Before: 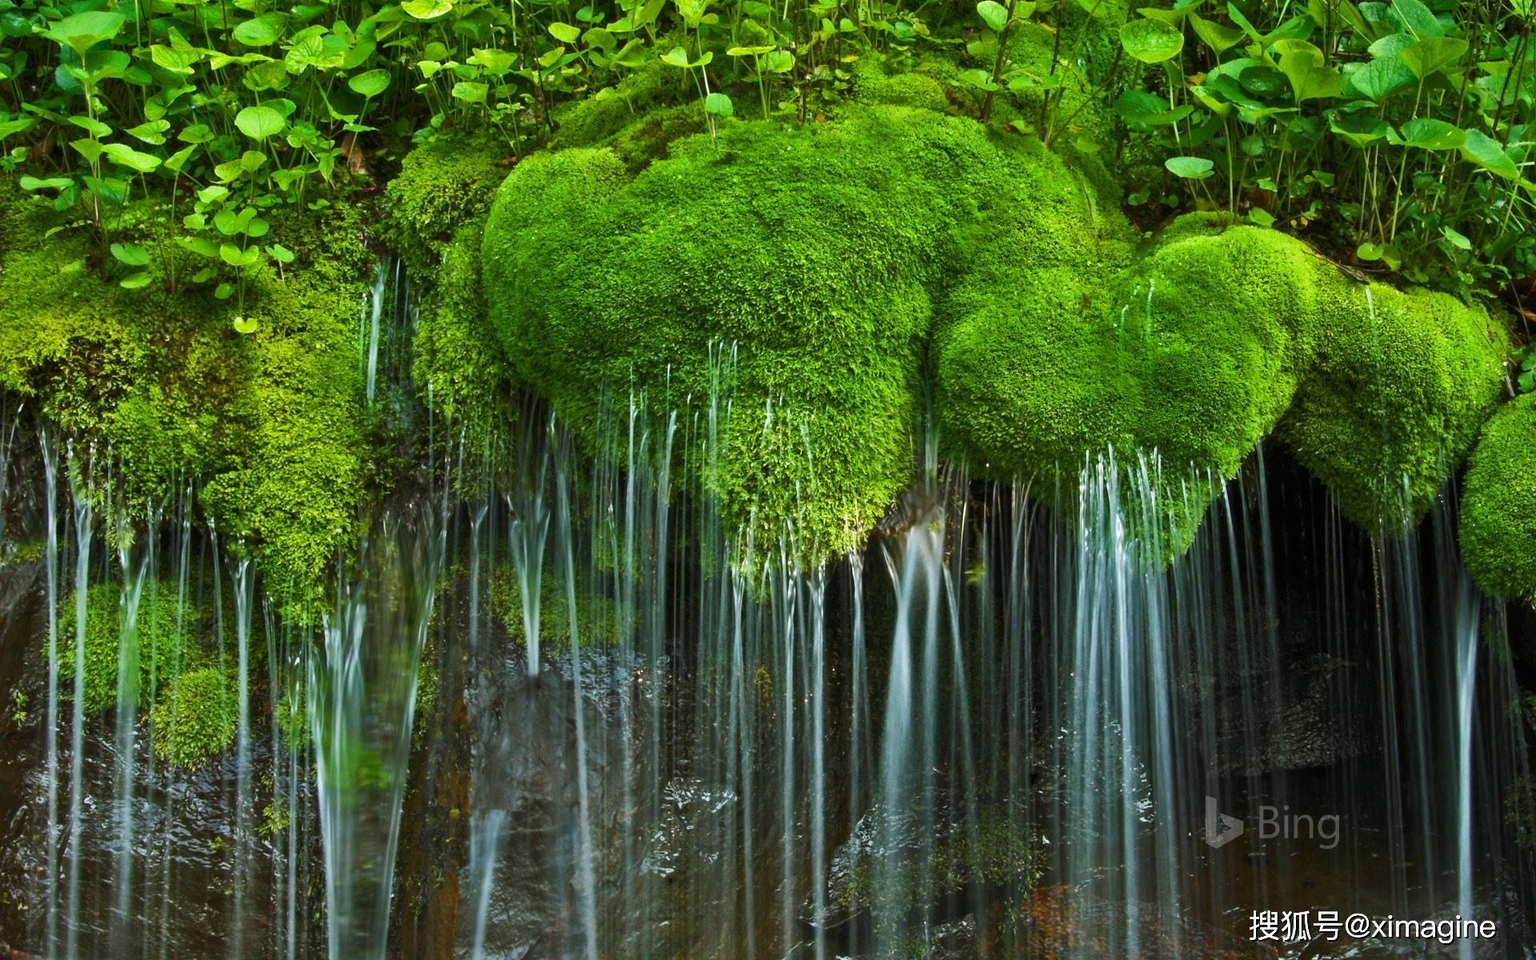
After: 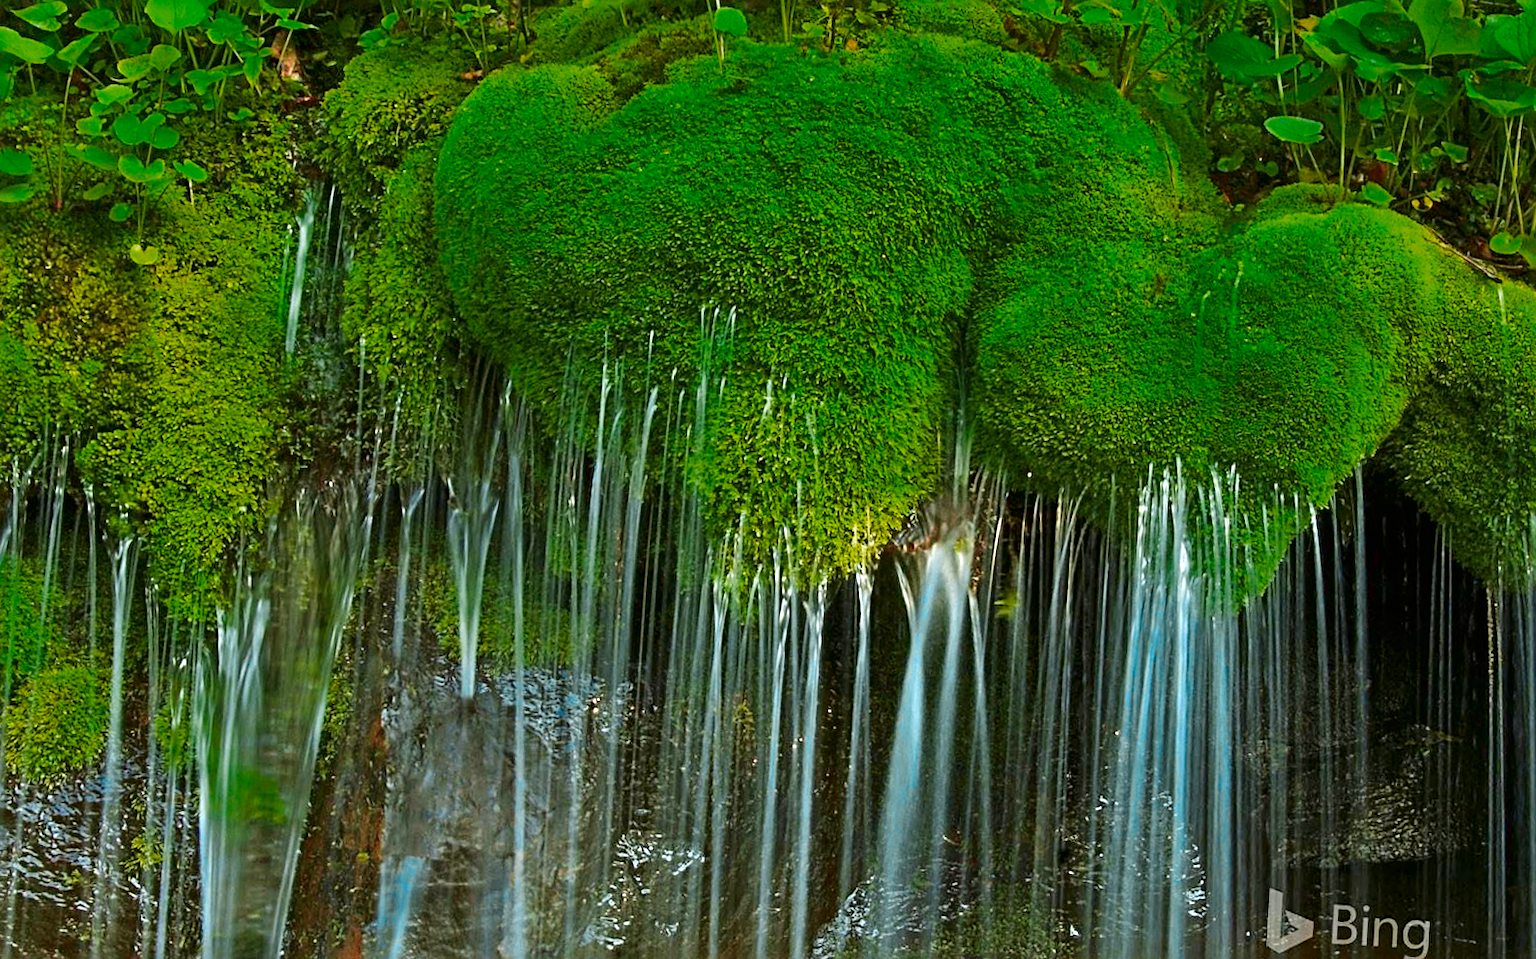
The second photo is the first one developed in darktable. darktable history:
sharpen: radius 2.767
shadows and highlights: white point adjustment -3.64, highlights -63.34, highlights color adjustment 42%, soften with gaussian
crop and rotate: angle -3.27°, left 5.211%, top 5.211%, right 4.607%, bottom 4.607%
tone curve: curves: ch0 [(0.003, 0) (0.066, 0.023) (0.149, 0.094) (0.264, 0.238) (0.395, 0.421) (0.517, 0.56) (0.688, 0.743) (0.813, 0.846) (1, 1)]; ch1 [(0, 0) (0.164, 0.115) (0.337, 0.332) (0.39, 0.398) (0.464, 0.461) (0.501, 0.5) (0.521, 0.535) (0.571, 0.588) (0.652, 0.681) (0.733, 0.749) (0.811, 0.796) (1, 1)]; ch2 [(0, 0) (0.337, 0.382) (0.464, 0.476) (0.501, 0.502) (0.527, 0.54) (0.556, 0.567) (0.6, 0.59) (0.687, 0.675) (1, 1)], color space Lab, independent channels, preserve colors none
exposure: black level correction 0, exposure 1 EV, compensate highlight preservation false
color zones: curves: ch0 [(0, 0.553) (0.123, 0.58) (0.23, 0.419) (0.468, 0.155) (0.605, 0.132) (0.723, 0.063) (0.833, 0.172) (0.921, 0.468)]; ch1 [(0.025, 0.645) (0.229, 0.584) (0.326, 0.551) (0.537, 0.446) (0.599, 0.911) (0.708, 1) (0.805, 0.944)]; ch2 [(0.086, 0.468) (0.254, 0.464) (0.638, 0.564) (0.702, 0.592) (0.768, 0.564)]
white balance: emerald 1
